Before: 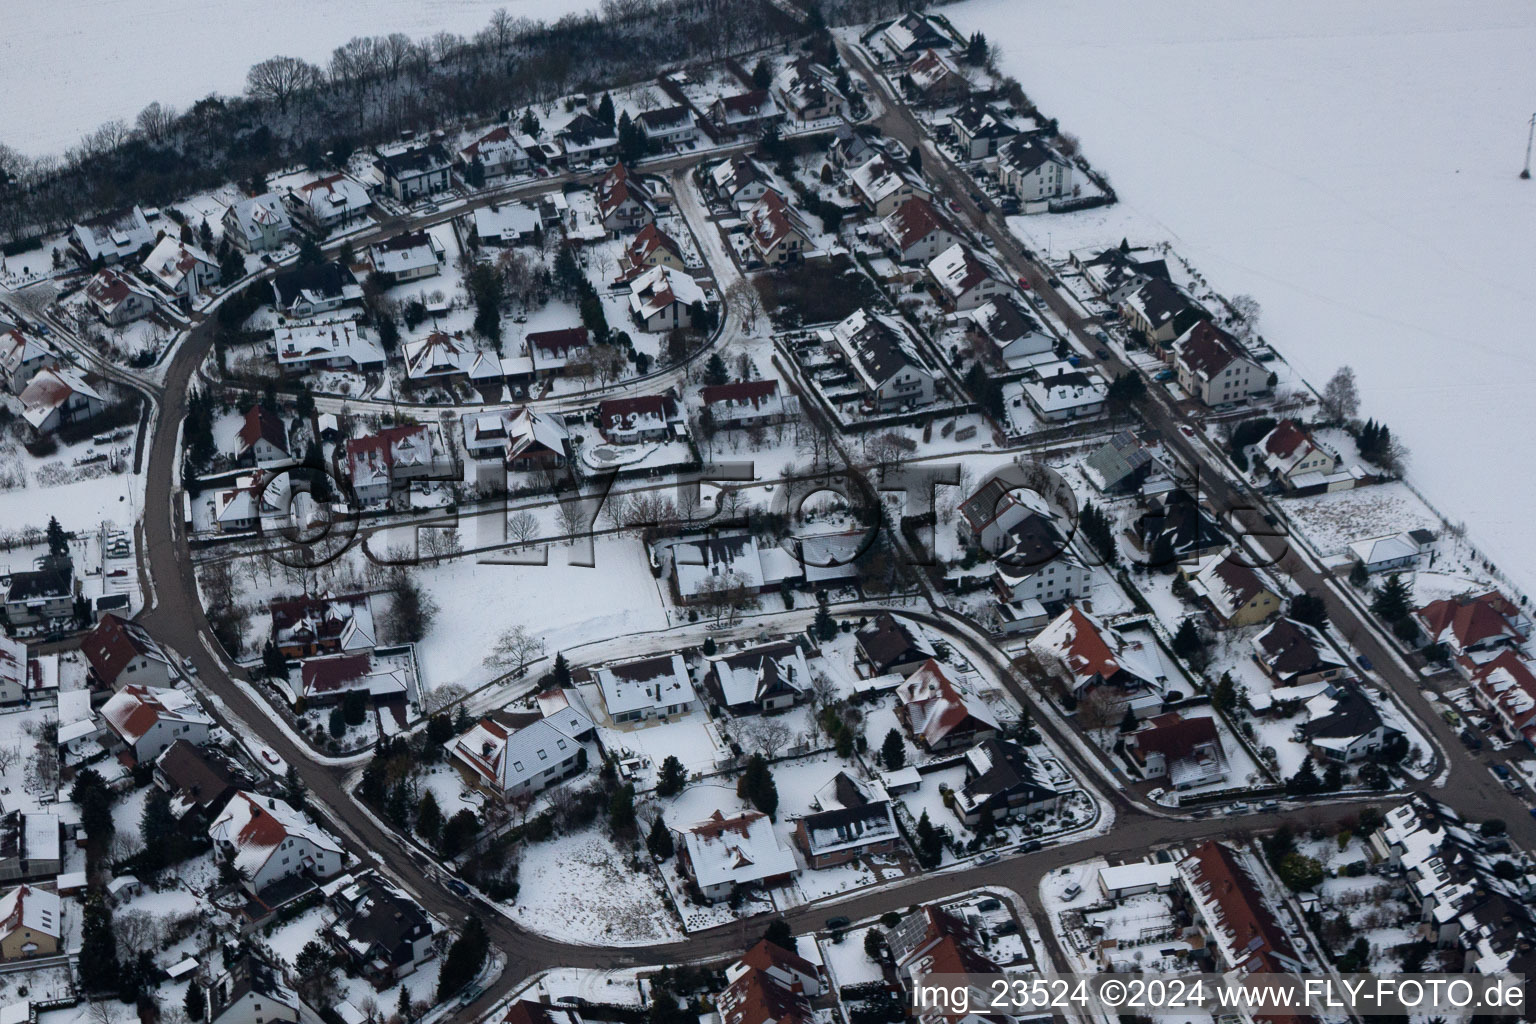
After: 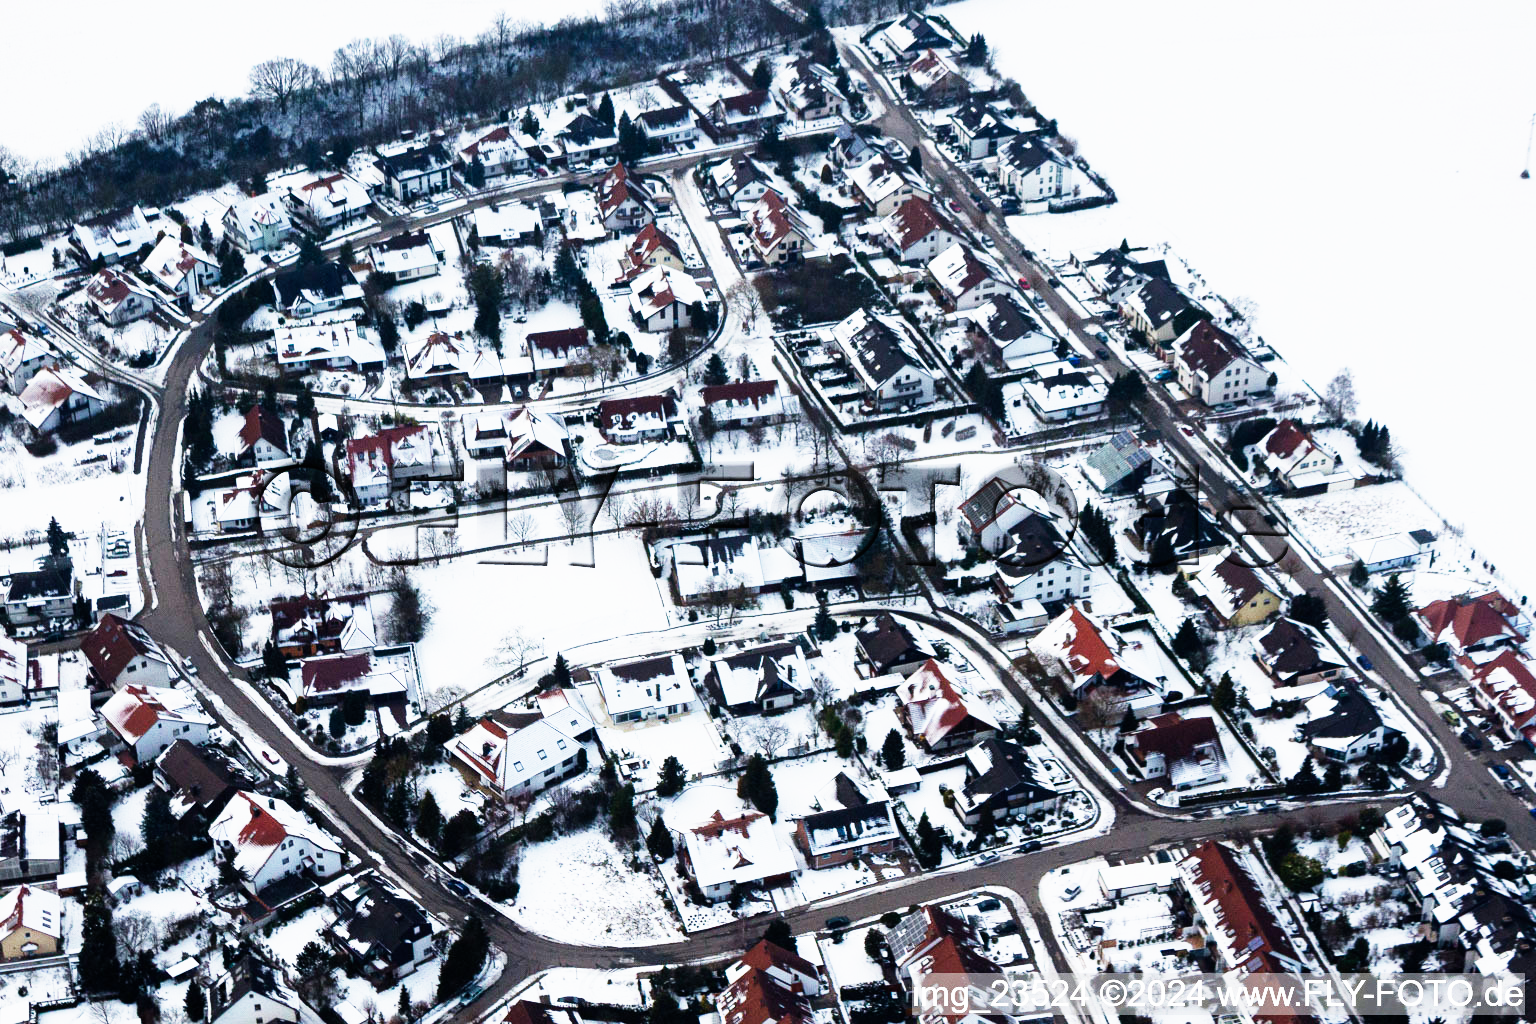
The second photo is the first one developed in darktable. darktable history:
exposure: black level correction 0, exposure 1.5 EV, compensate exposure bias true, compensate highlight preservation false
sigmoid: contrast 1.93, skew 0.29, preserve hue 0%
